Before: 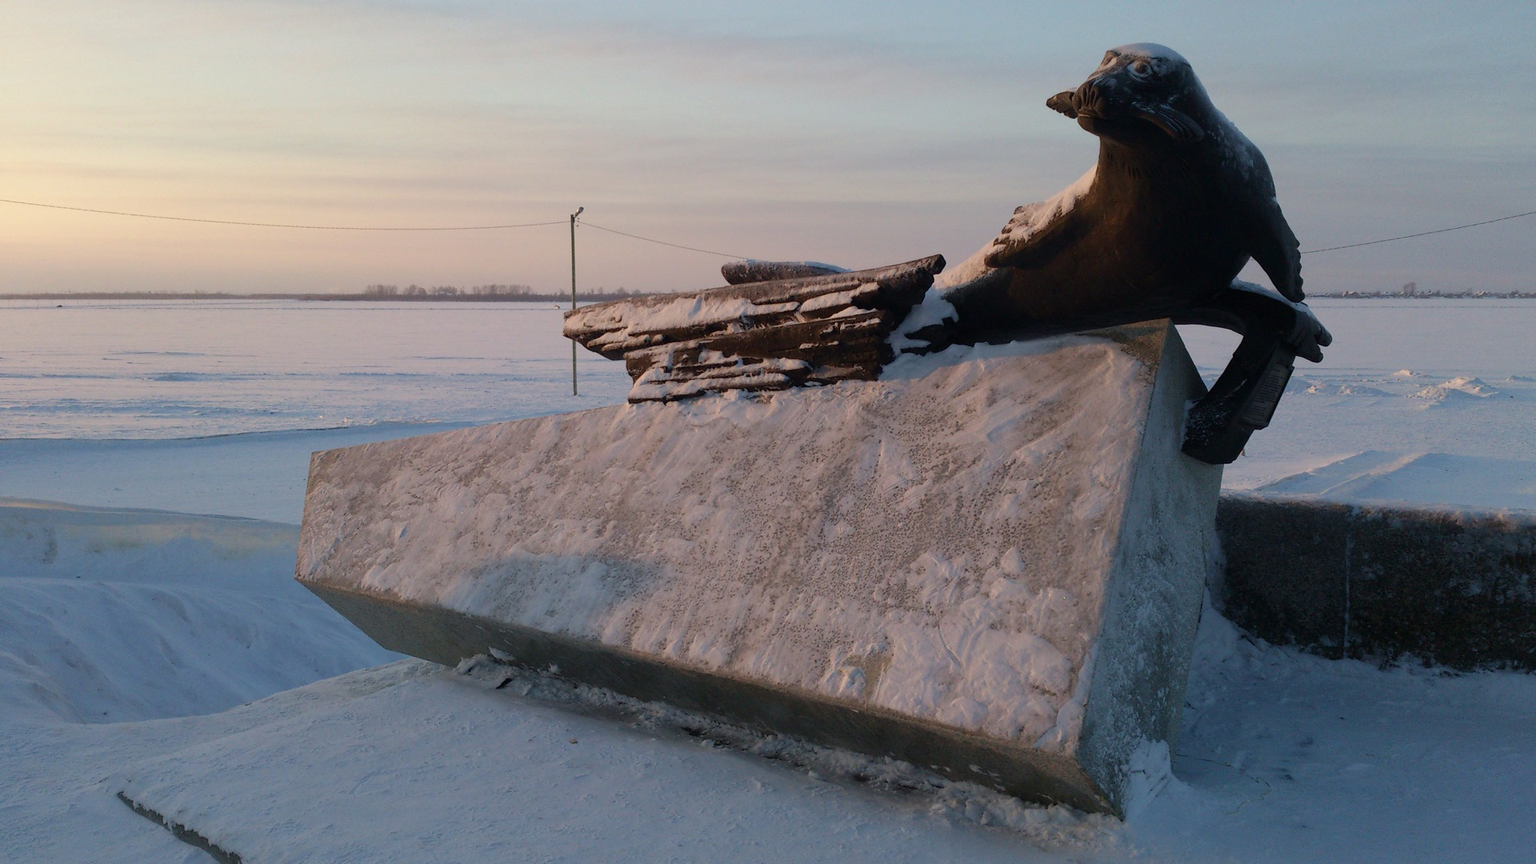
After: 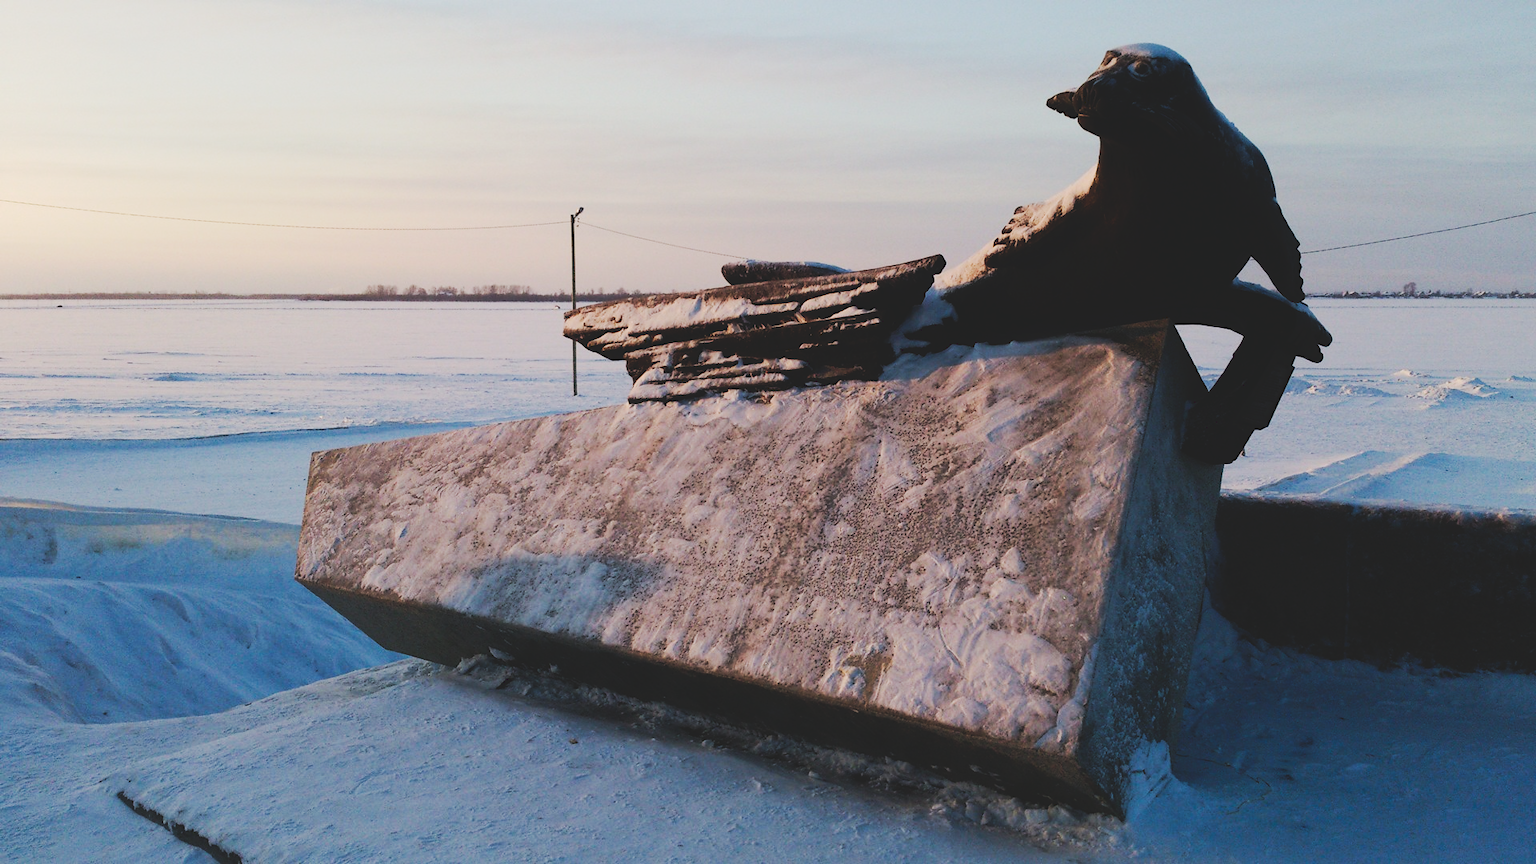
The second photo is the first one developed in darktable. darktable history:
exposure: exposure -0.345 EV, compensate highlight preservation false
tone curve: curves: ch0 [(0, 0) (0.003, 0.13) (0.011, 0.13) (0.025, 0.134) (0.044, 0.136) (0.069, 0.139) (0.1, 0.144) (0.136, 0.151) (0.177, 0.171) (0.224, 0.2) (0.277, 0.247) (0.335, 0.318) (0.399, 0.412) (0.468, 0.536) (0.543, 0.659) (0.623, 0.746) (0.709, 0.812) (0.801, 0.871) (0.898, 0.915) (1, 1)], preserve colors none
tone equalizer: -8 EV -0.393 EV, -7 EV -0.413 EV, -6 EV -0.313 EV, -5 EV -0.19 EV, -3 EV 0.243 EV, -2 EV 0.337 EV, -1 EV 0.38 EV, +0 EV 0.393 EV, edges refinement/feathering 500, mask exposure compensation -1.57 EV, preserve details no
